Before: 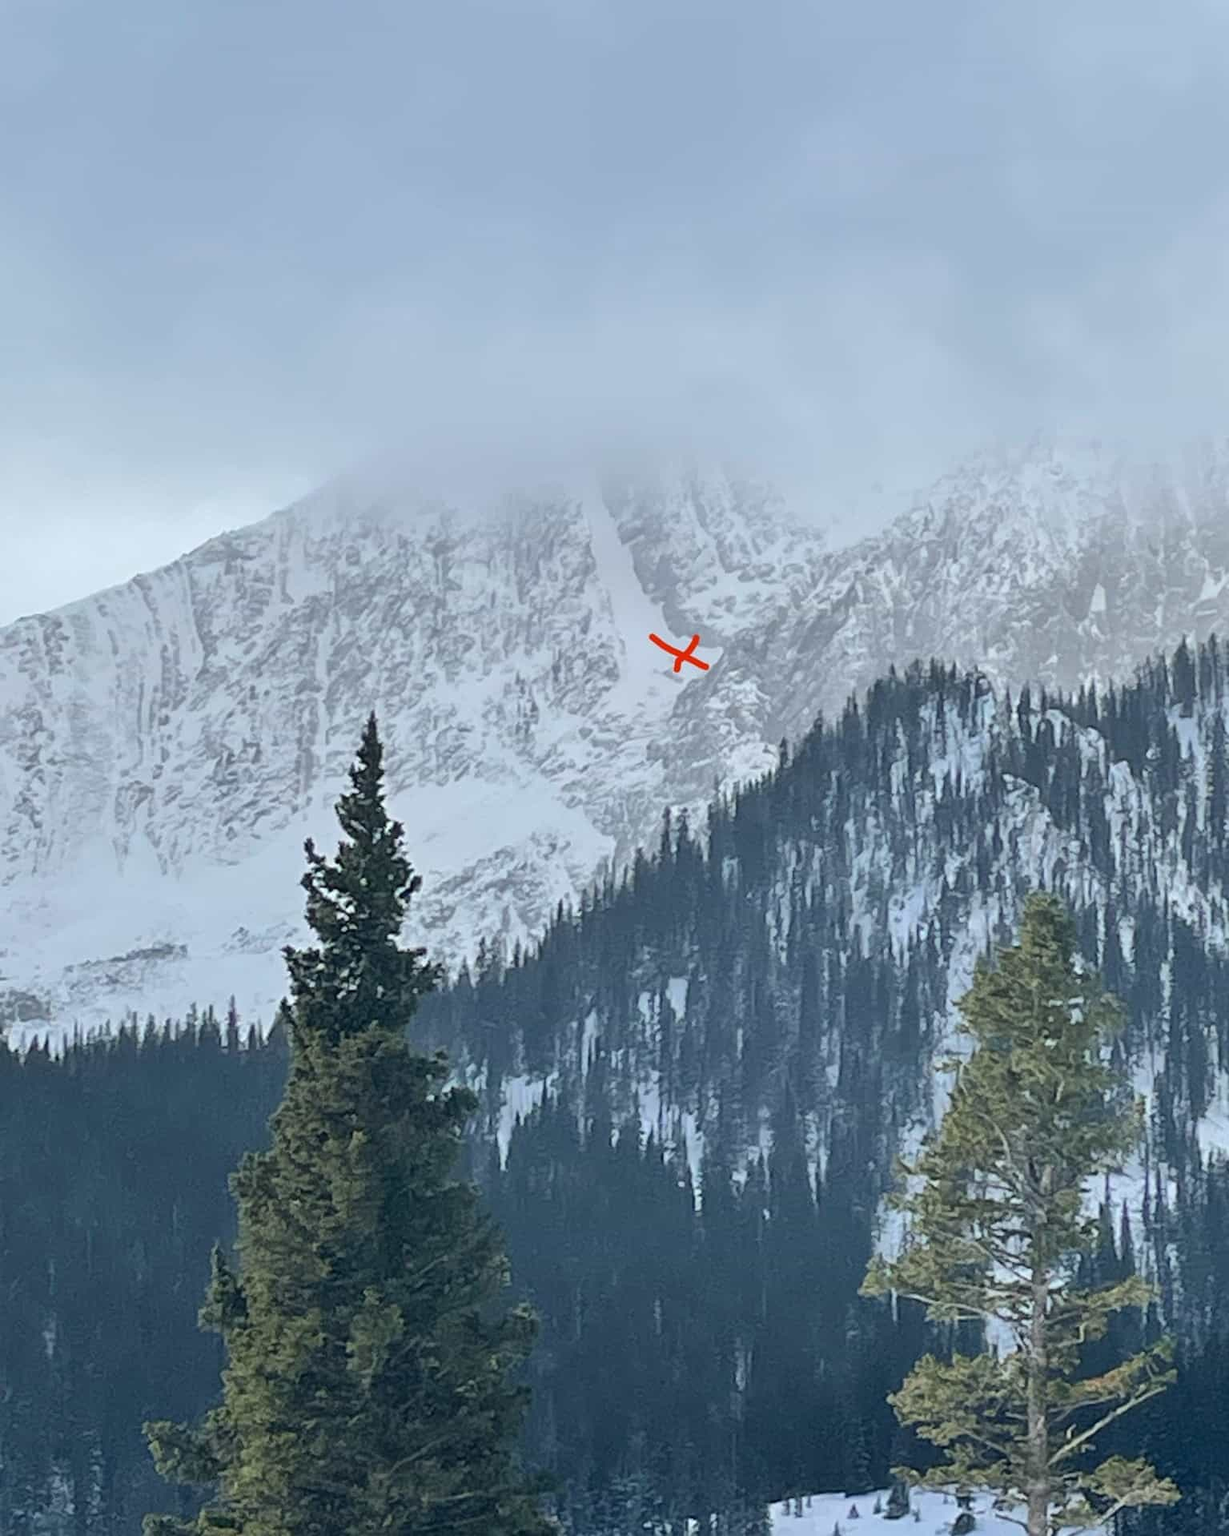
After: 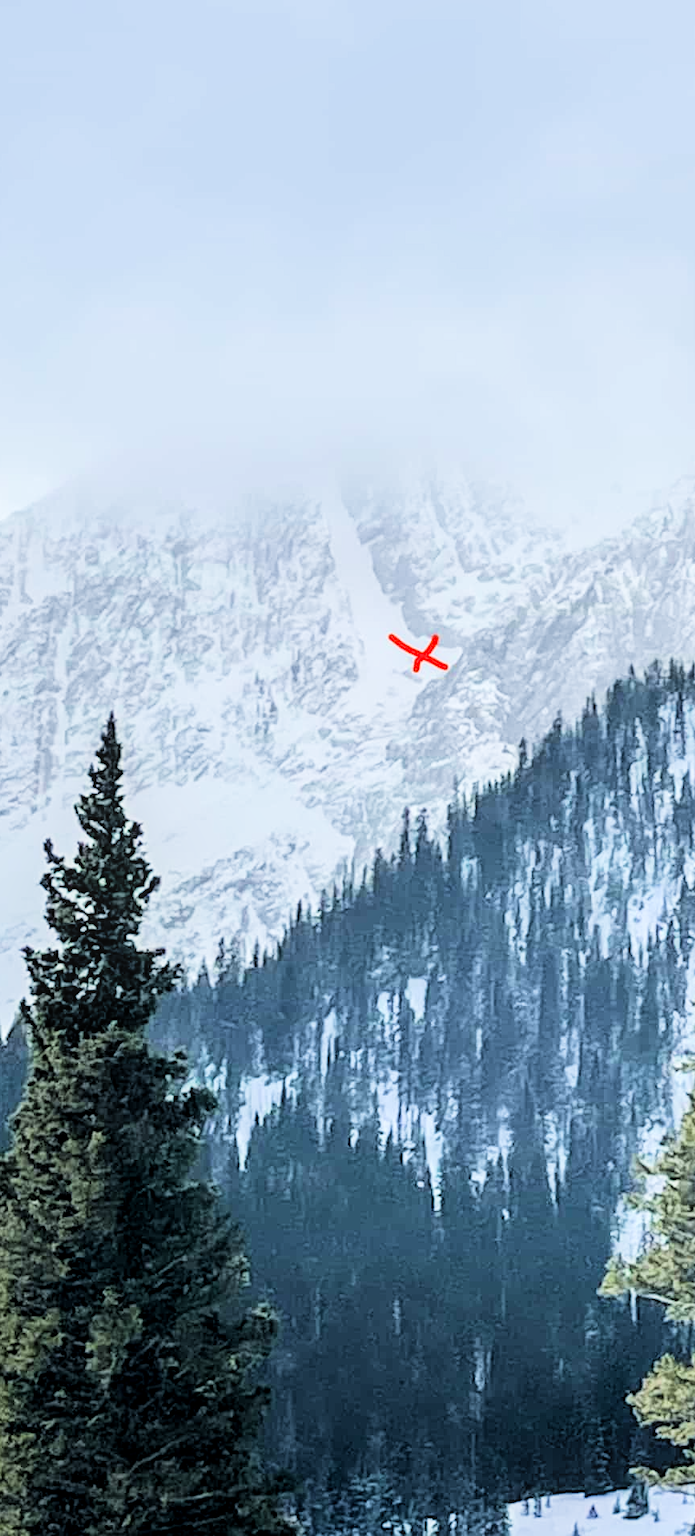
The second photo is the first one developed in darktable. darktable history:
velvia: strength 17.16%
tone equalizer: -8 EV -0.75 EV, -7 EV -0.706 EV, -6 EV -0.628 EV, -5 EV -0.387 EV, -3 EV 0.371 EV, -2 EV 0.6 EV, -1 EV 0.684 EV, +0 EV 0.763 EV, mask exposure compensation -0.487 EV
crop: left 21.24%, right 22.172%
local contrast: on, module defaults
contrast brightness saturation: contrast 0.073, brightness 0.071, saturation 0.177
filmic rgb: black relative exposure -5.04 EV, white relative exposure 3.97 EV, hardness 2.9, contrast 1.406, highlights saturation mix -30.66%, iterations of high-quality reconstruction 0
